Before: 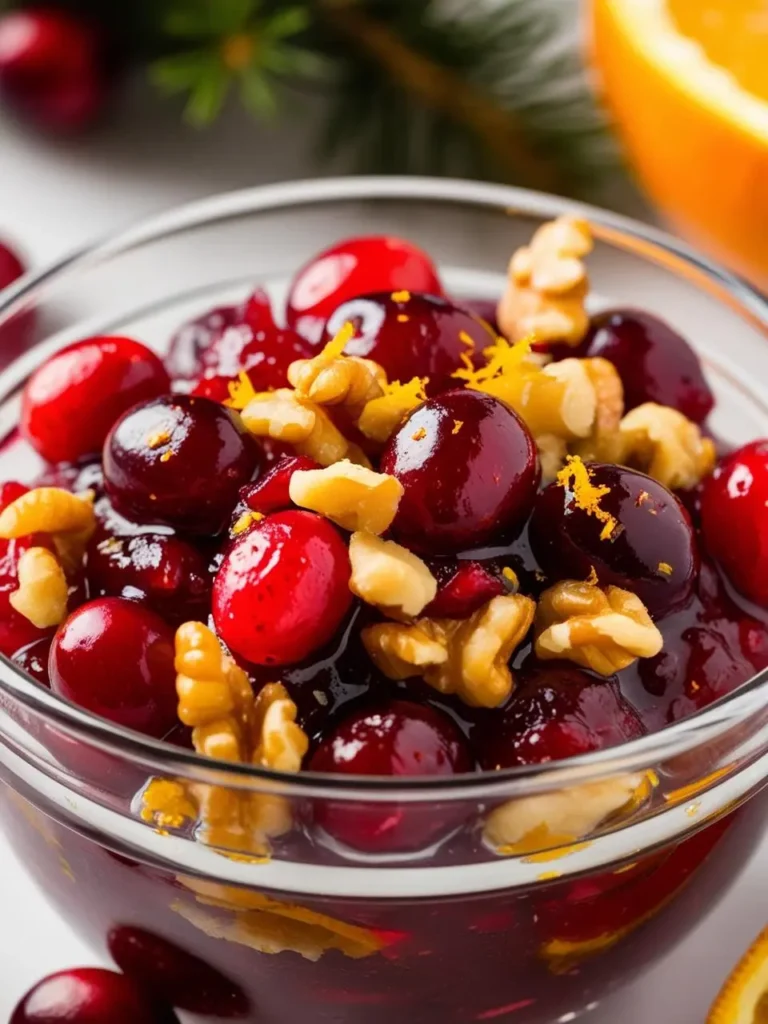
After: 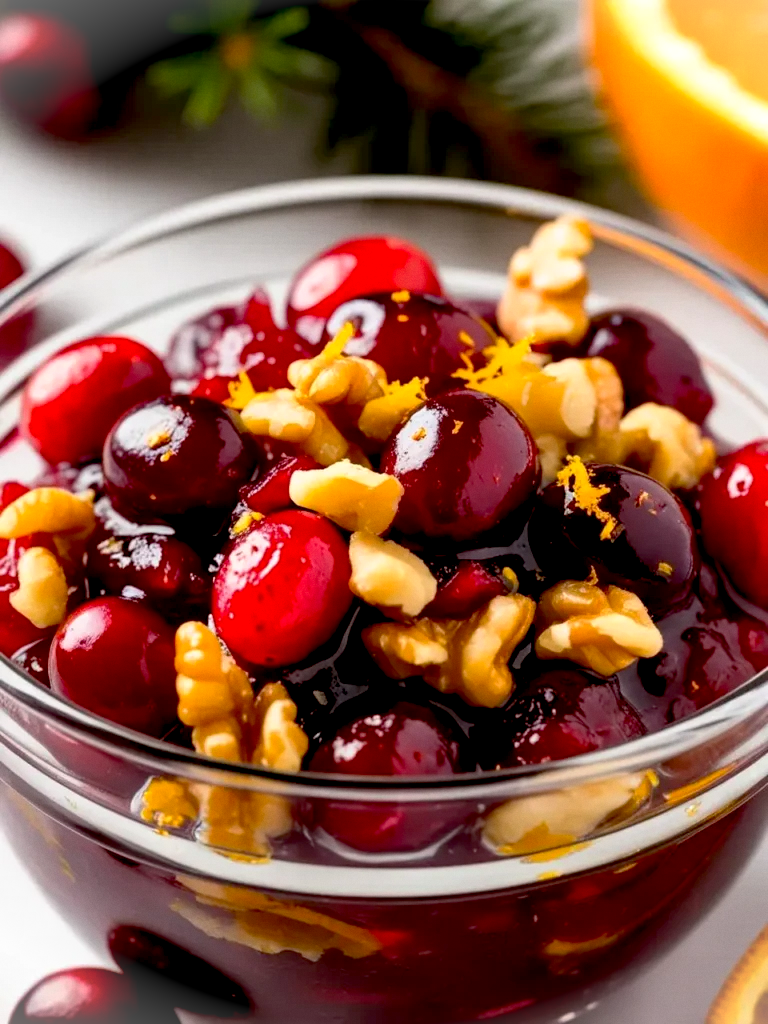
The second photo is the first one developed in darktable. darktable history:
vignetting: fall-off start 100%, brightness 0.3, saturation 0
base curve: curves: ch0 [(0.017, 0) (0.425, 0.441) (0.844, 0.933) (1, 1)], preserve colors none
grain: coarseness 14.57 ISO, strength 8.8%
